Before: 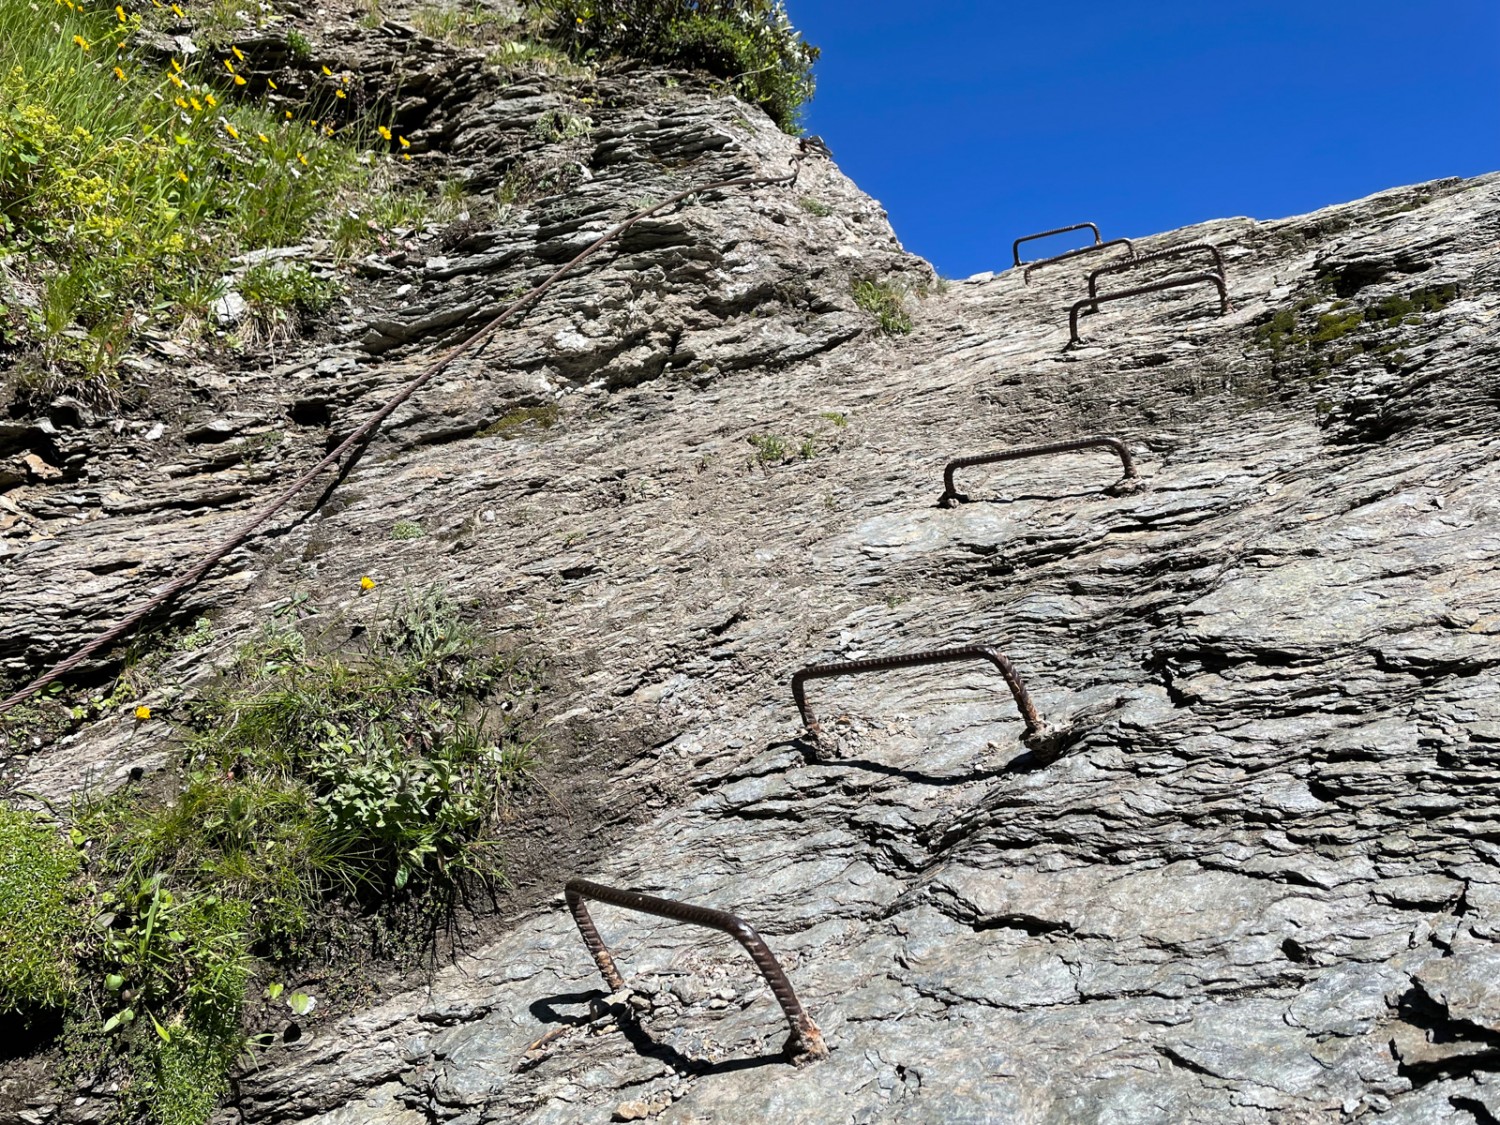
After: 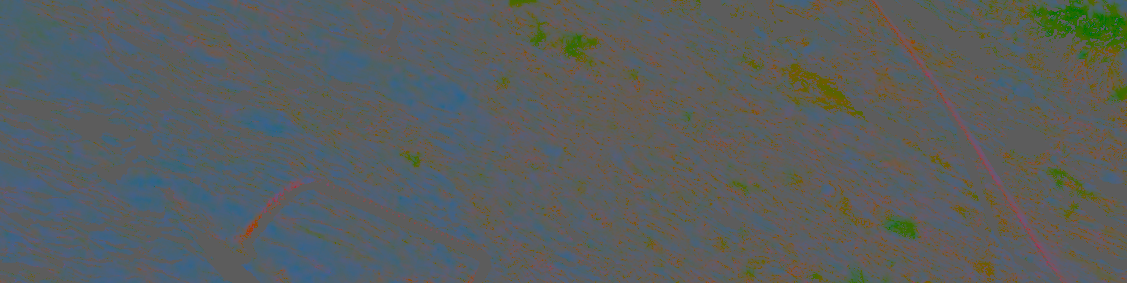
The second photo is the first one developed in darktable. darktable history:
exposure: black level correction 0.056, compensate highlight preservation false
contrast brightness saturation: contrast -0.99, brightness -0.17, saturation 0.75
crop and rotate: angle 16.12°, top 30.835%, bottom 35.653%
color calibration: x 0.367, y 0.376, temperature 4372.25 K
color balance rgb: perceptual saturation grading › global saturation 35%, perceptual saturation grading › highlights -30%, perceptual saturation grading › shadows 35%, perceptual brilliance grading › global brilliance 3%, perceptual brilliance grading › highlights -3%, perceptual brilliance grading › shadows 3%
